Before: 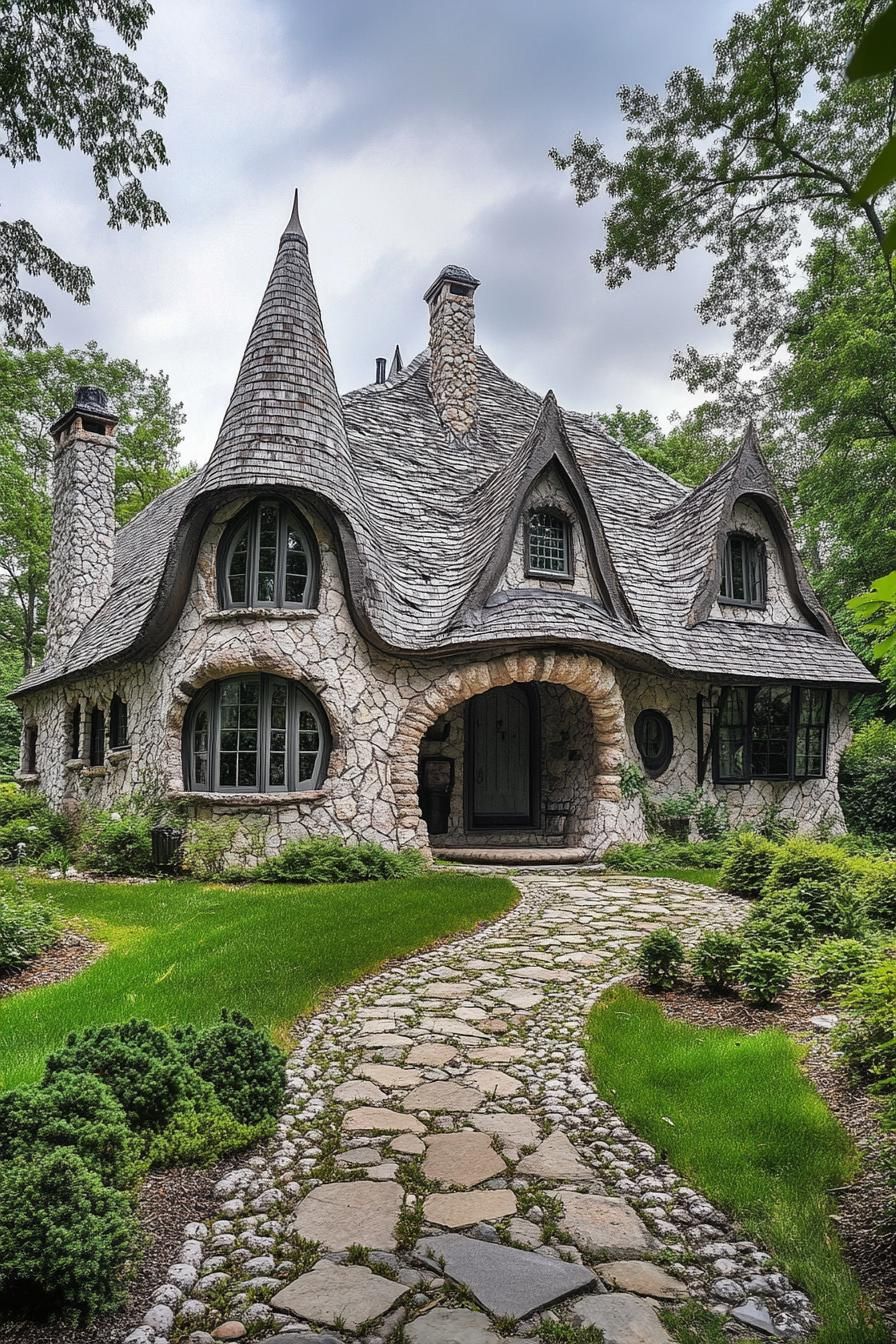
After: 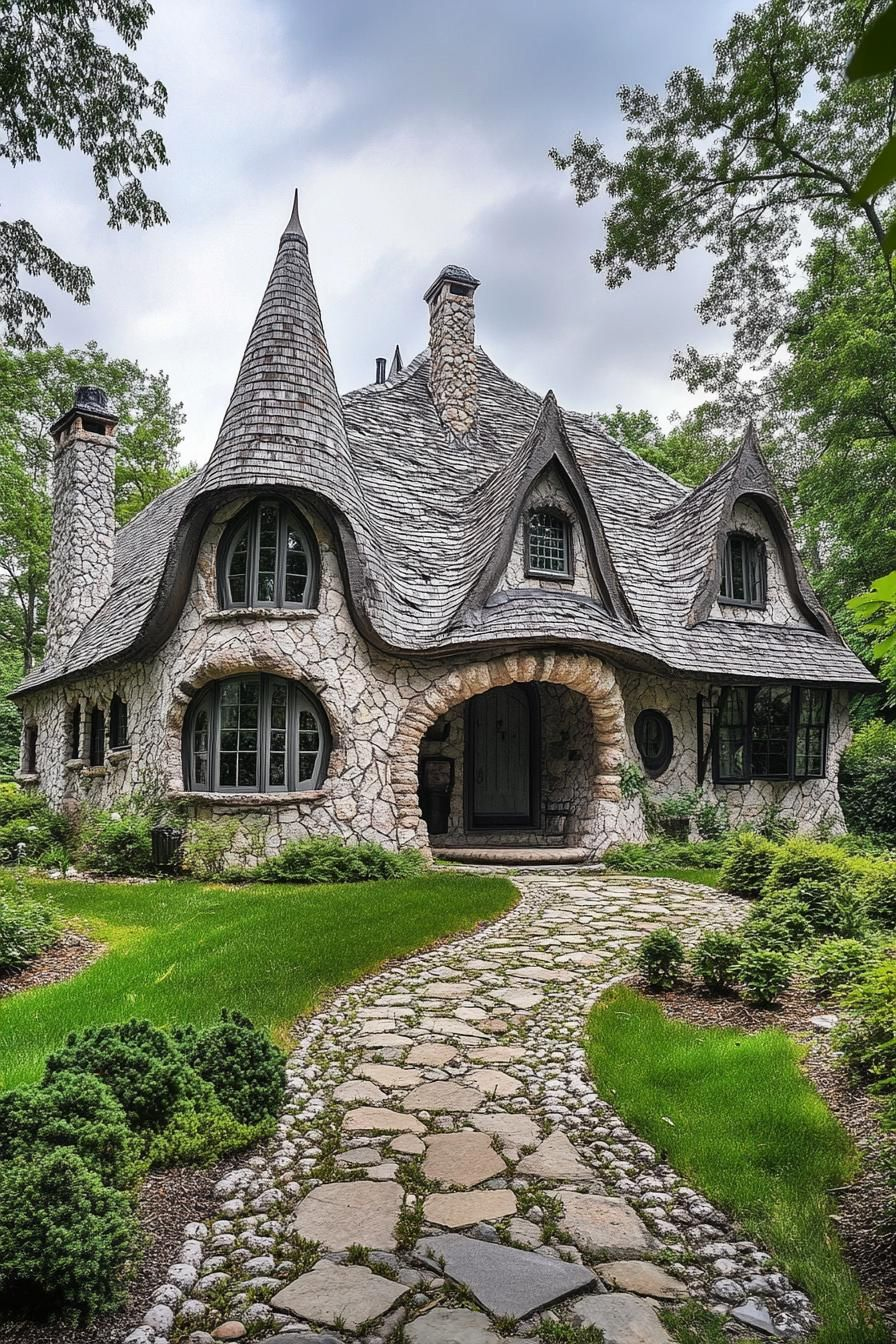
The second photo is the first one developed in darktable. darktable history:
contrast brightness saturation: contrast 0.098, brightness 0.02, saturation 0.023
